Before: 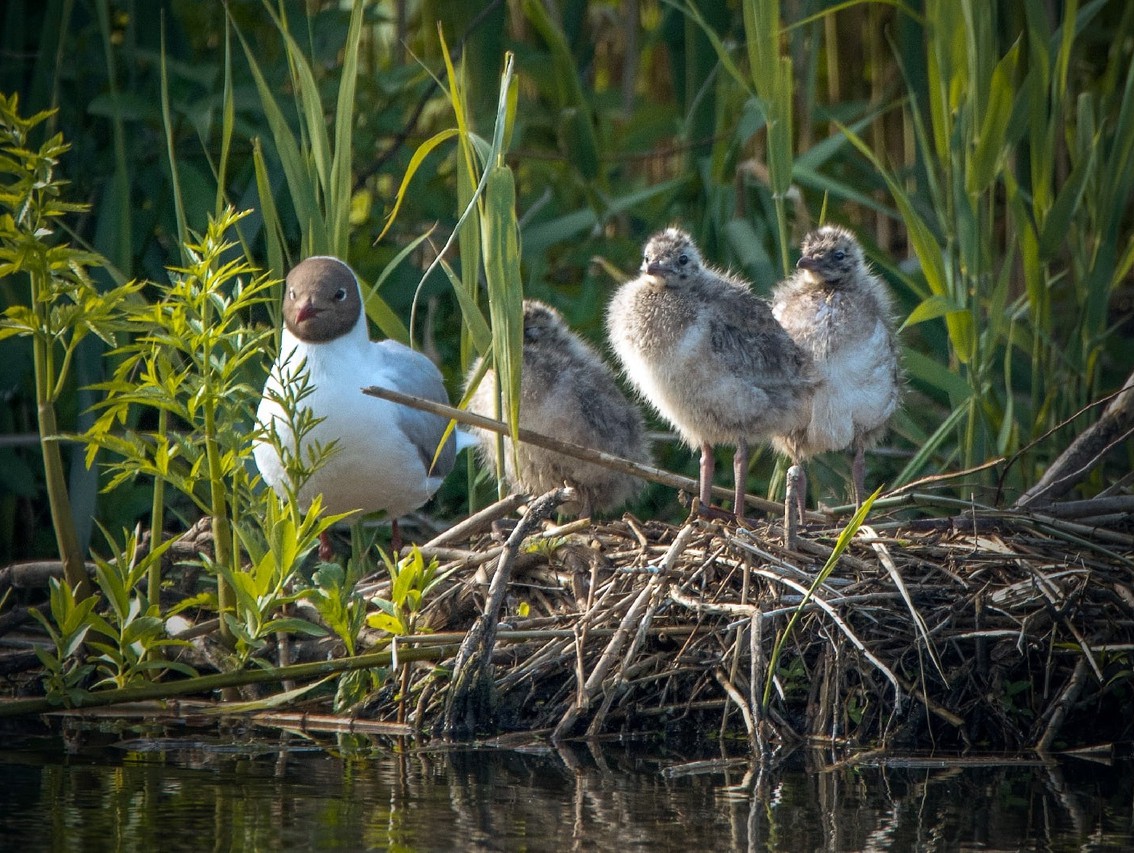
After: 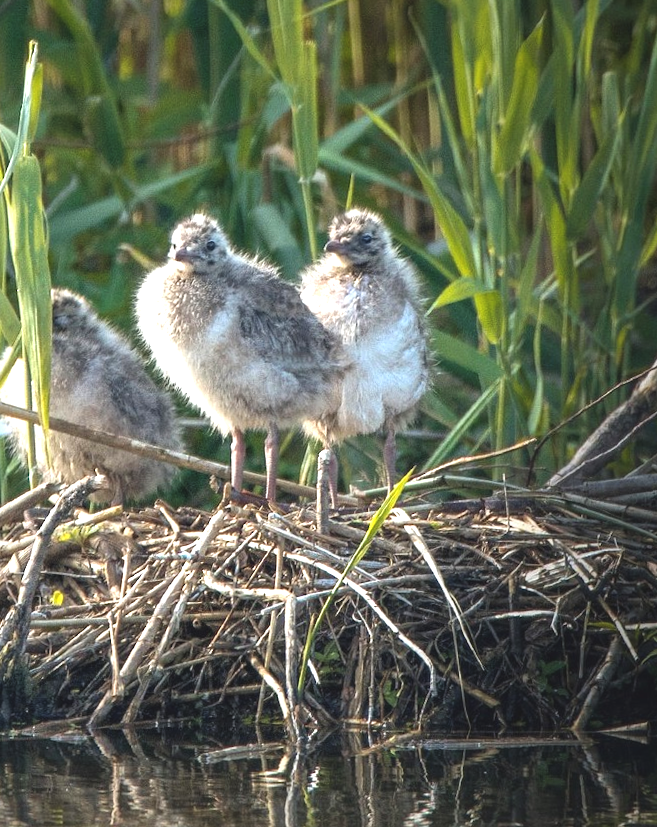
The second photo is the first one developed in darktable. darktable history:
crop: left 41.402%
exposure: black level correction -0.005, exposure 1.002 EV, compensate highlight preservation false
rotate and perspective: rotation -1°, crop left 0.011, crop right 0.989, crop top 0.025, crop bottom 0.975
